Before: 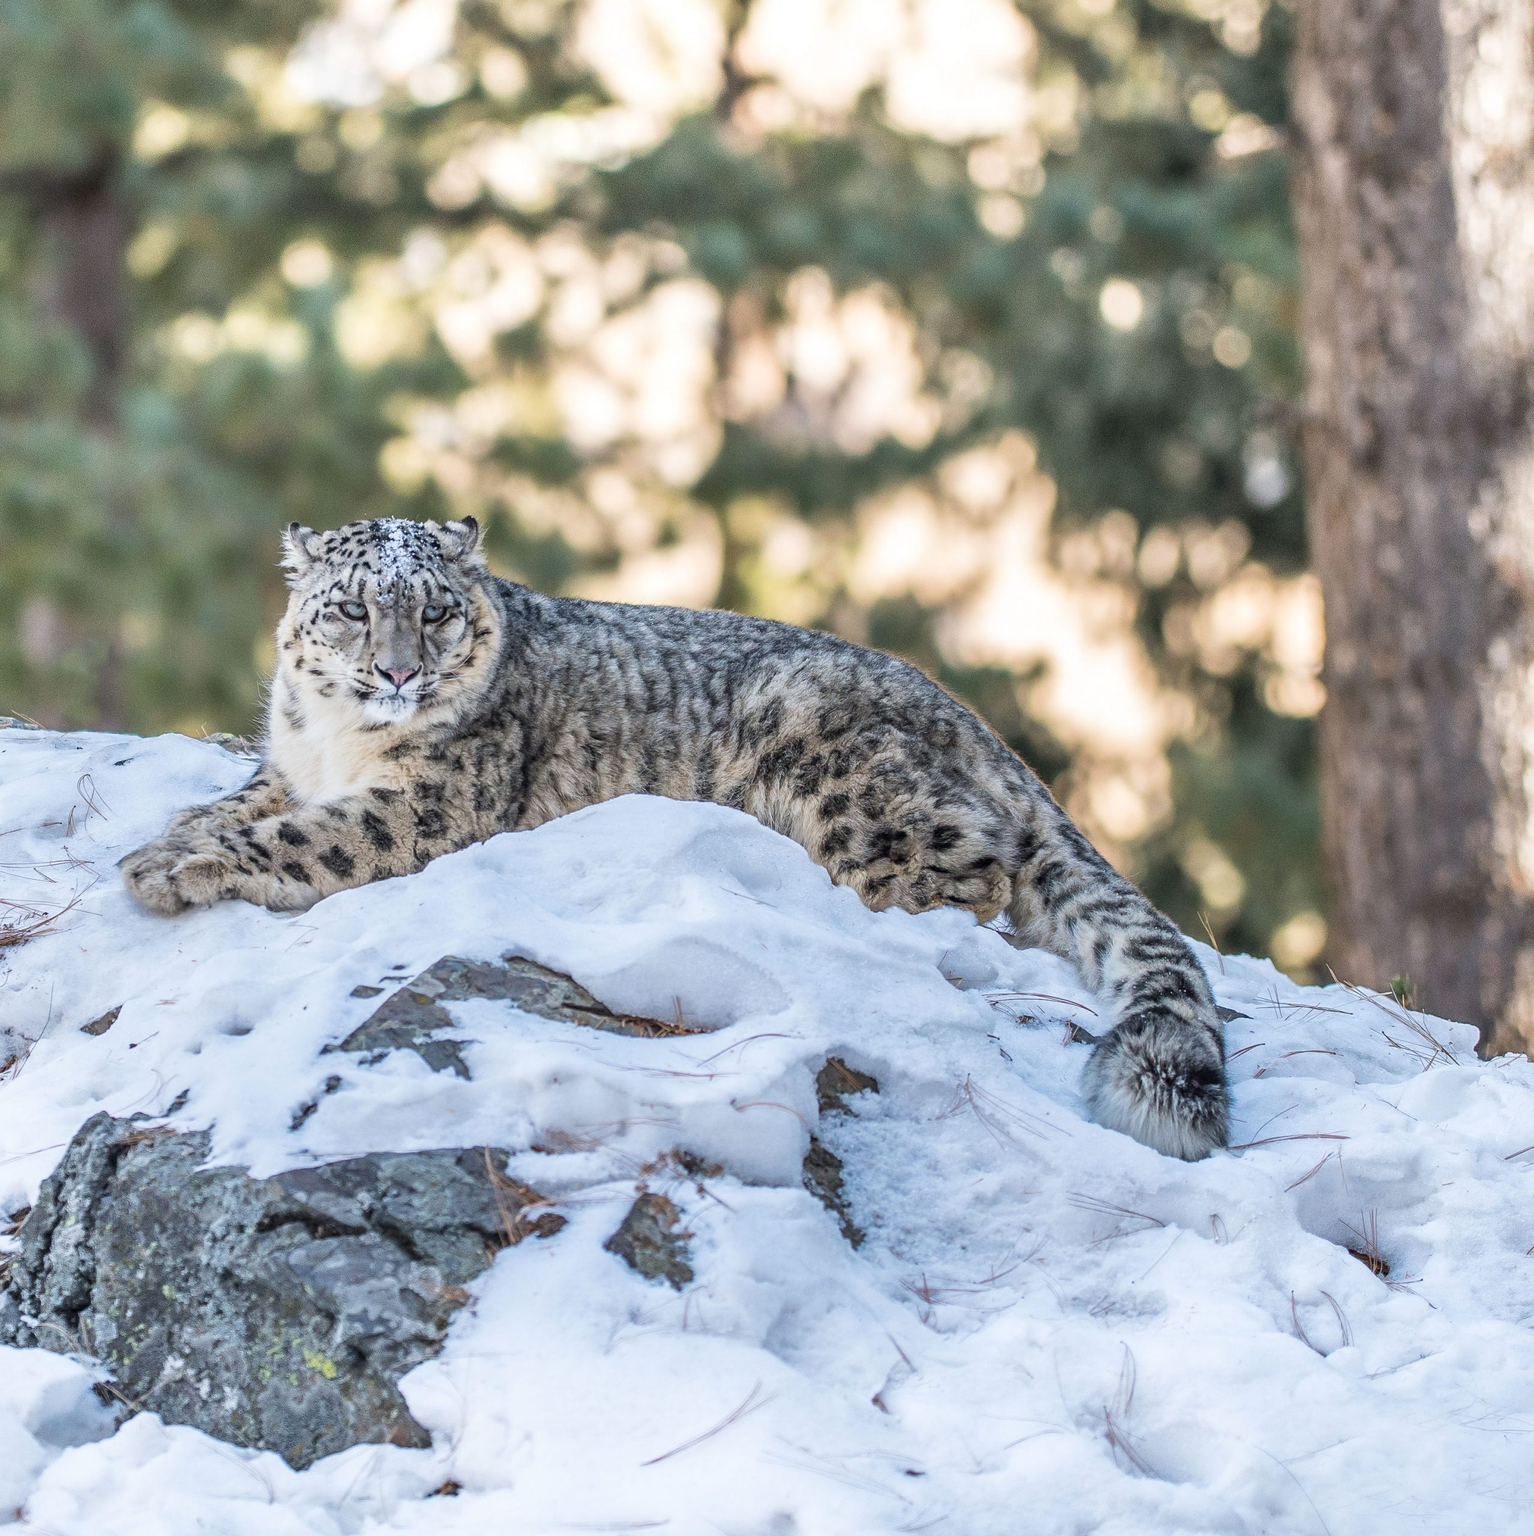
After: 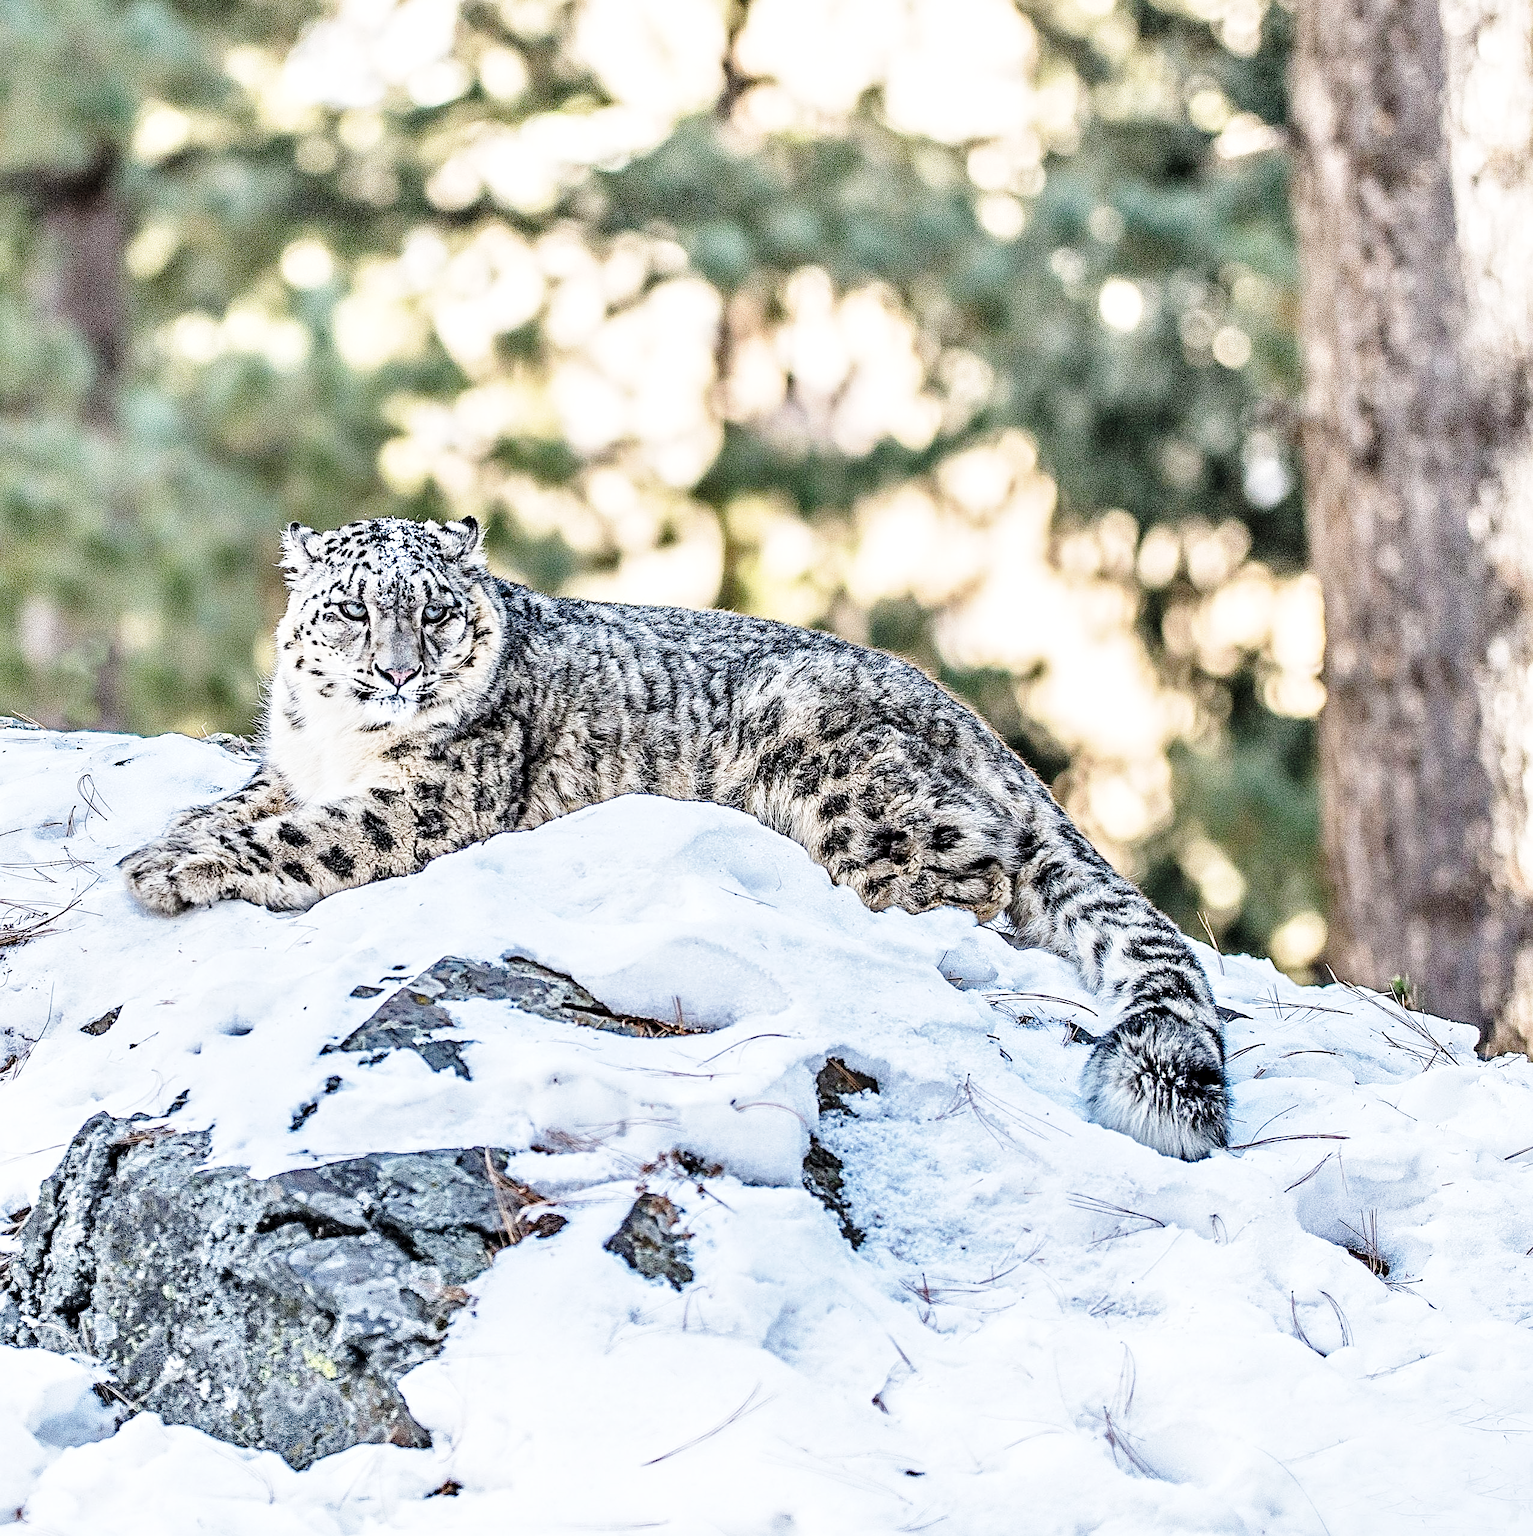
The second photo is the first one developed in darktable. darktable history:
sharpen: on, module defaults
base curve: curves: ch0 [(0, 0) (0.028, 0.03) (0.121, 0.232) (0.46, 0.748) (0.859, 0.968) (1, 1)], preserve colors none
contrast equalizer: octaves 7, y [[0.5, 0.542, 0.583, 0.625, 0.667, 0.708], [0.5 ×6], [0.5 ×6], [0 ×6], [0 ×6]]
